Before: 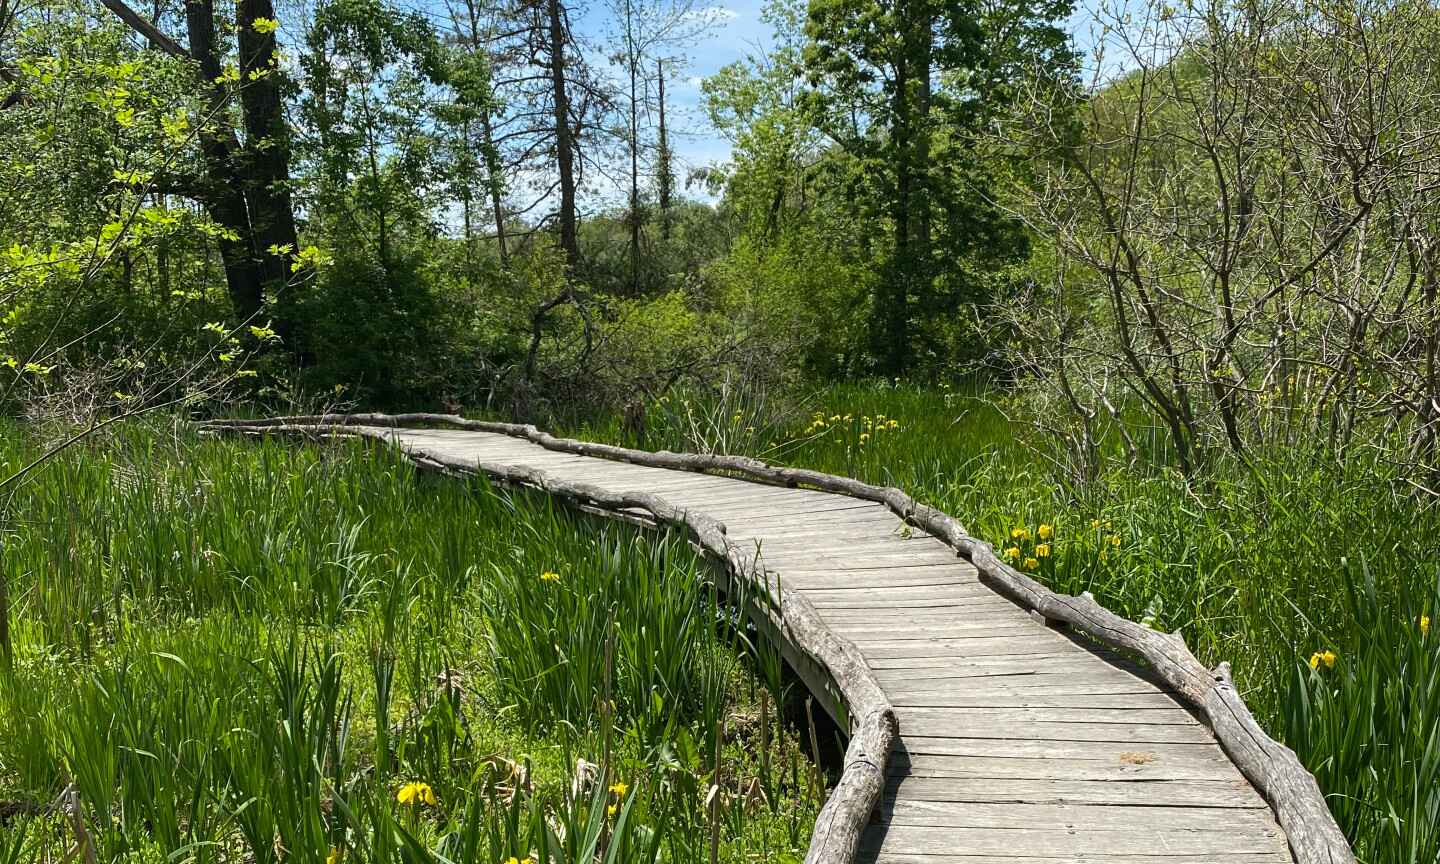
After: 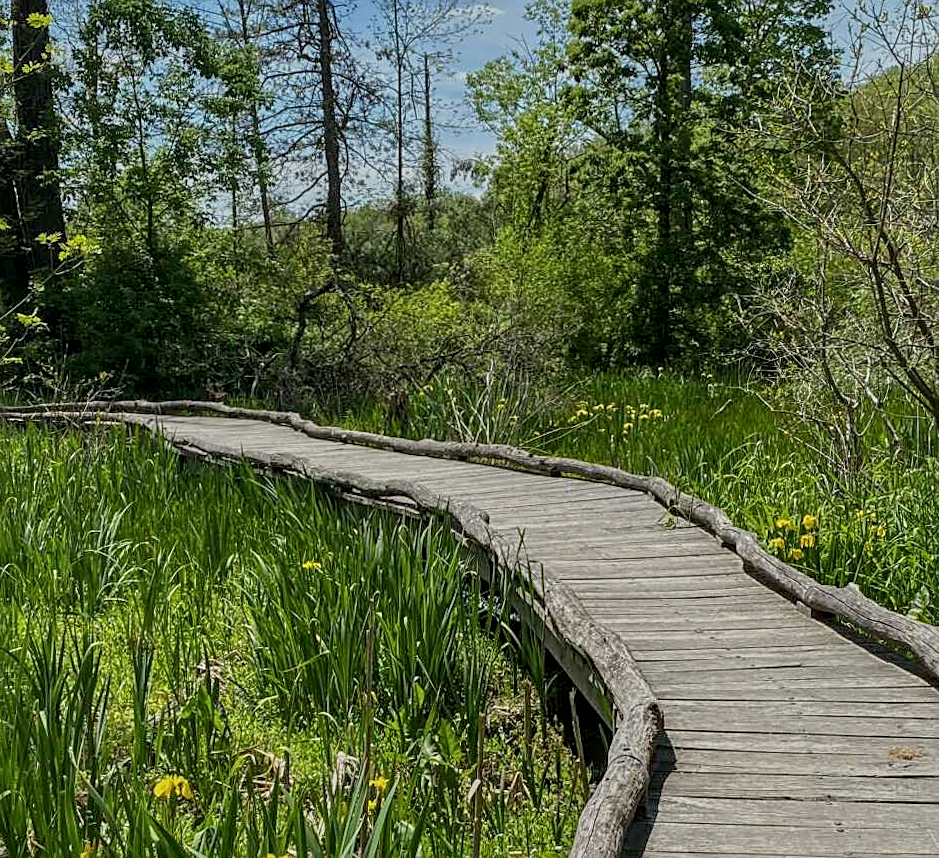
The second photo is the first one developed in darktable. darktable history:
crop and rotate: left 15.546%, right 17.787%
exposure: exposure -0.021 EV, compensate highlight preservation false
rotate and perspective: rotation 0.226°, lens shift (vertical) -0.042, crop left 0.023, crop right 0.982, crop top 0.006, crop bottom 0.994
tone equalizer: -8 EV -0.002 EV, -7 EV 0.005 EV, -6 EV -0.008 EV, -5 EV 0.007 EV, -4 EV -0.042 EV, -3 EV -0.233 EV, -2 EV -0.662 EV, -1 EV -0.983 EV, +0 EV -0.969 EV, smoothing diameter 2%, edges refinement/feathering 20, mask exposure compensation -1.57 EV, filter diffusion 5
sharpen: on, module defaults
local contrast: detail 130%
